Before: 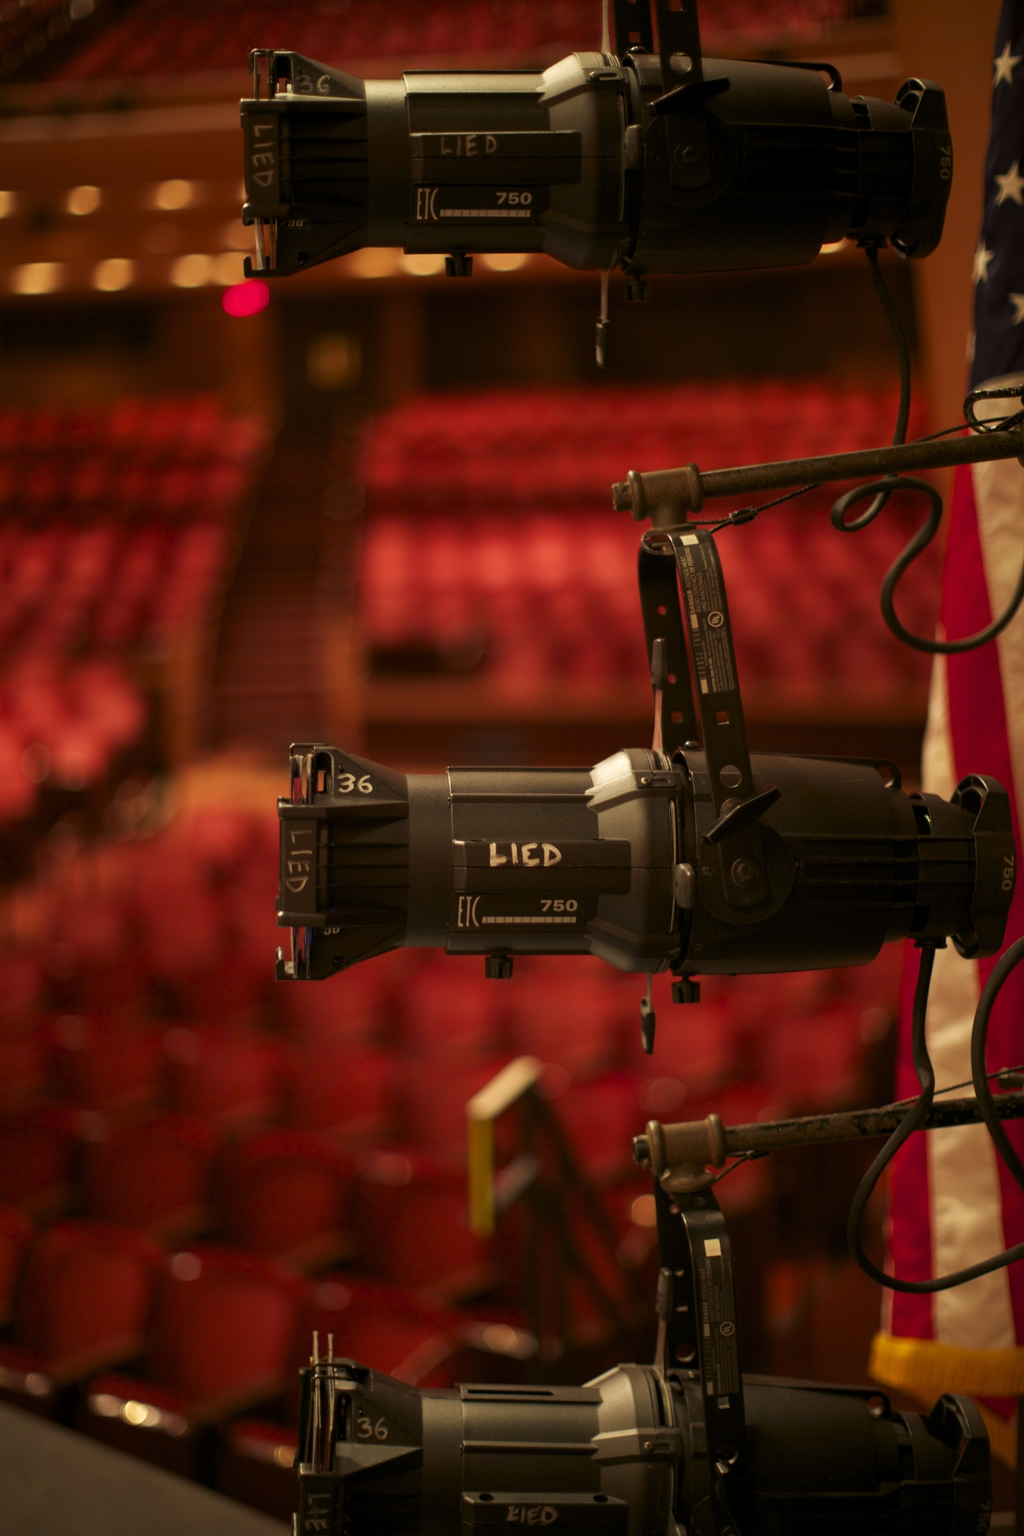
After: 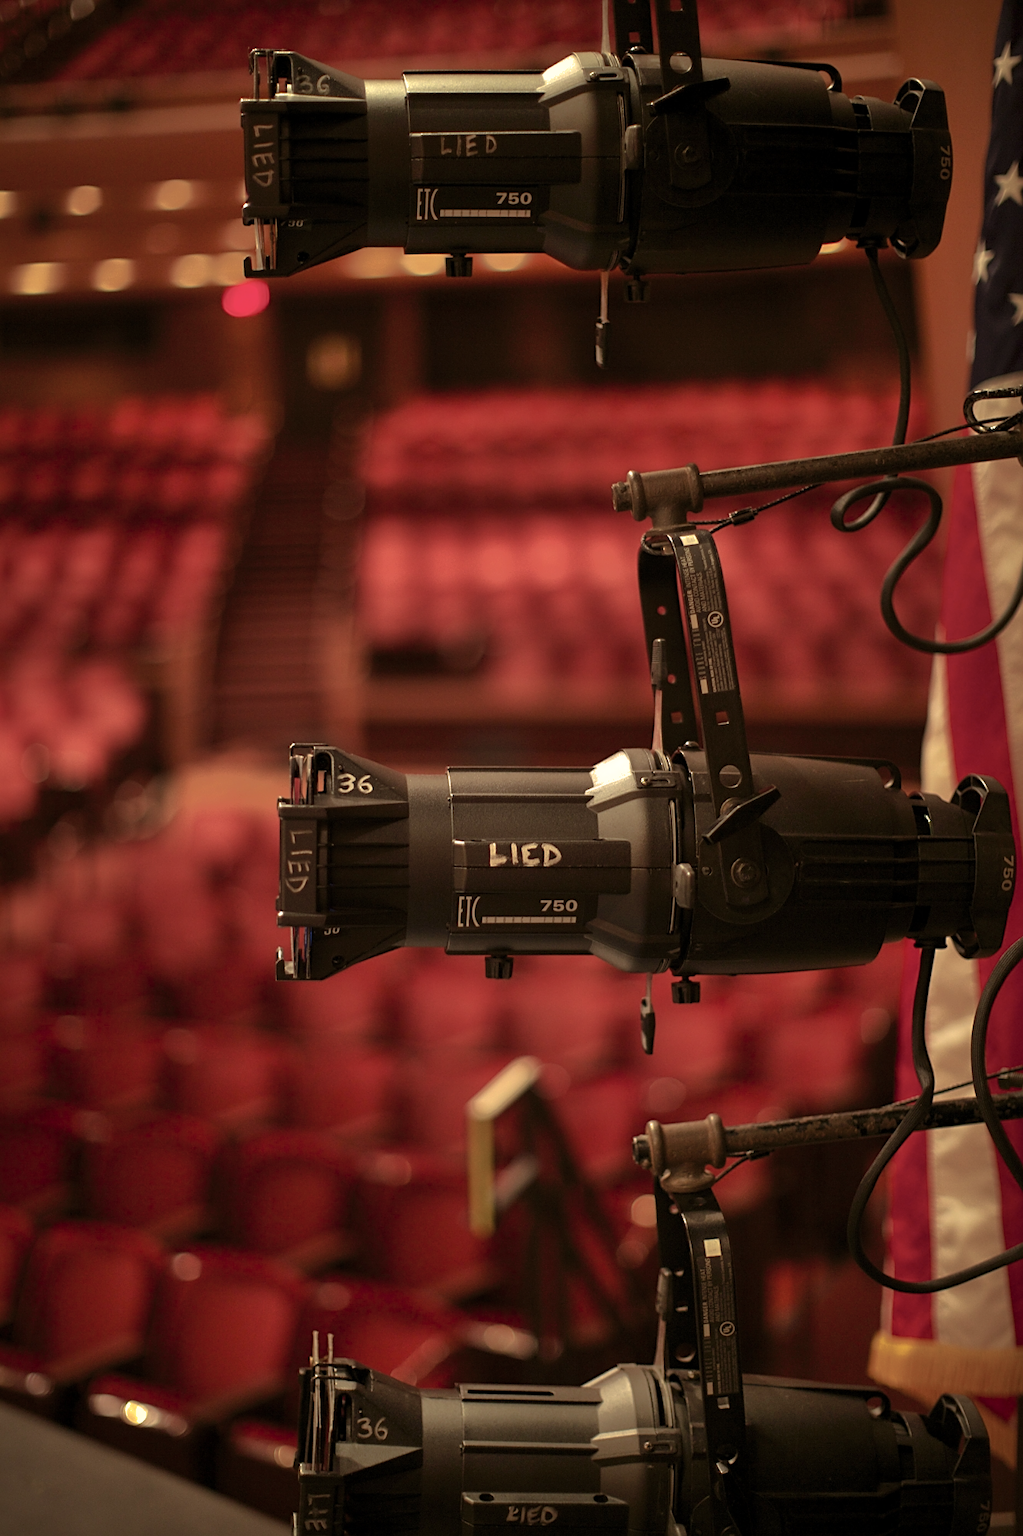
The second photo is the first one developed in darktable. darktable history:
shadows and highlights: on, module defaults
sharpen: on, module defaults
color balance rgb: shadows lift › chroma 2.003%, shadows lift › hue 52.04°, linear chroma grading › shadows -7.399%, linear chroma grading › highlights -7.981%, linear chroma grading › global chroma -10.283%, linear chroma grading › mid-tones -8.229%, perceptual saturation grading › global saturation 0.701%, perceptual brilliance grading › global brilliance 14.571%, perceptual brilliance grading › shadows -35.065%
